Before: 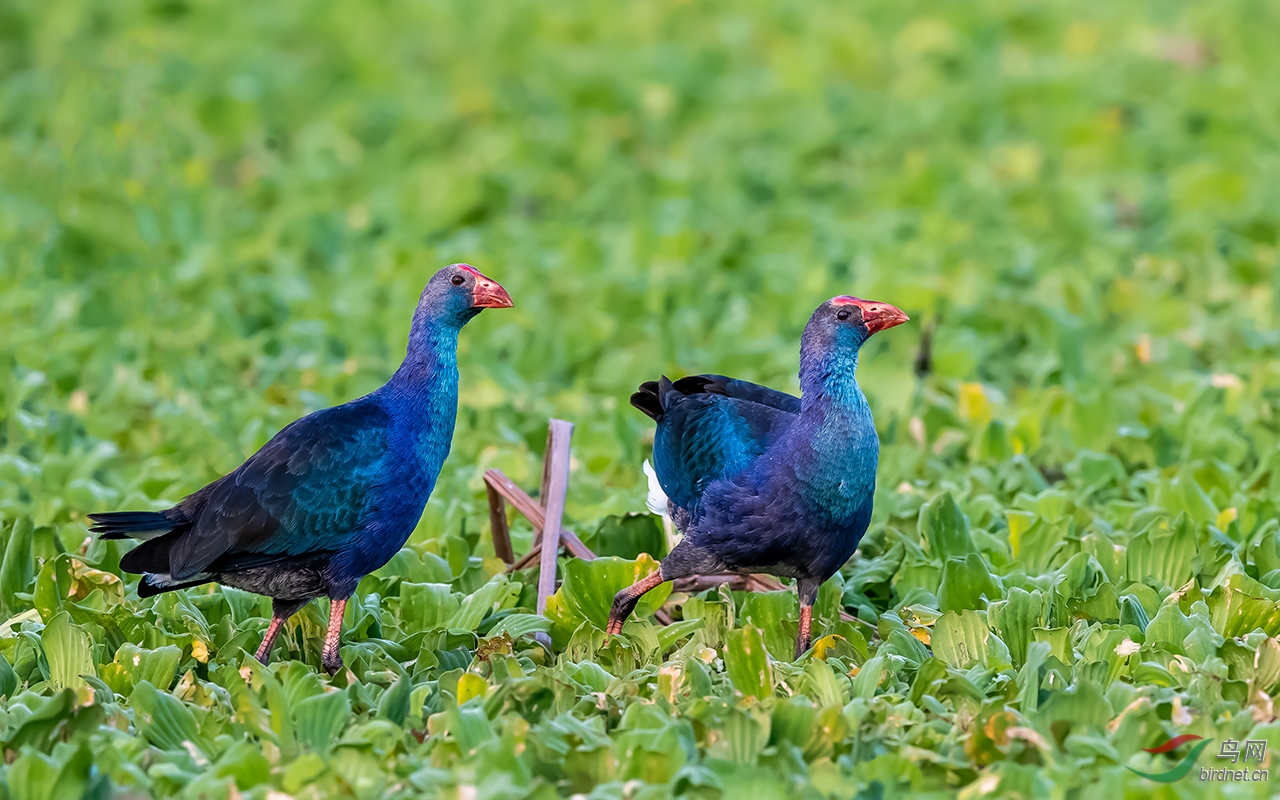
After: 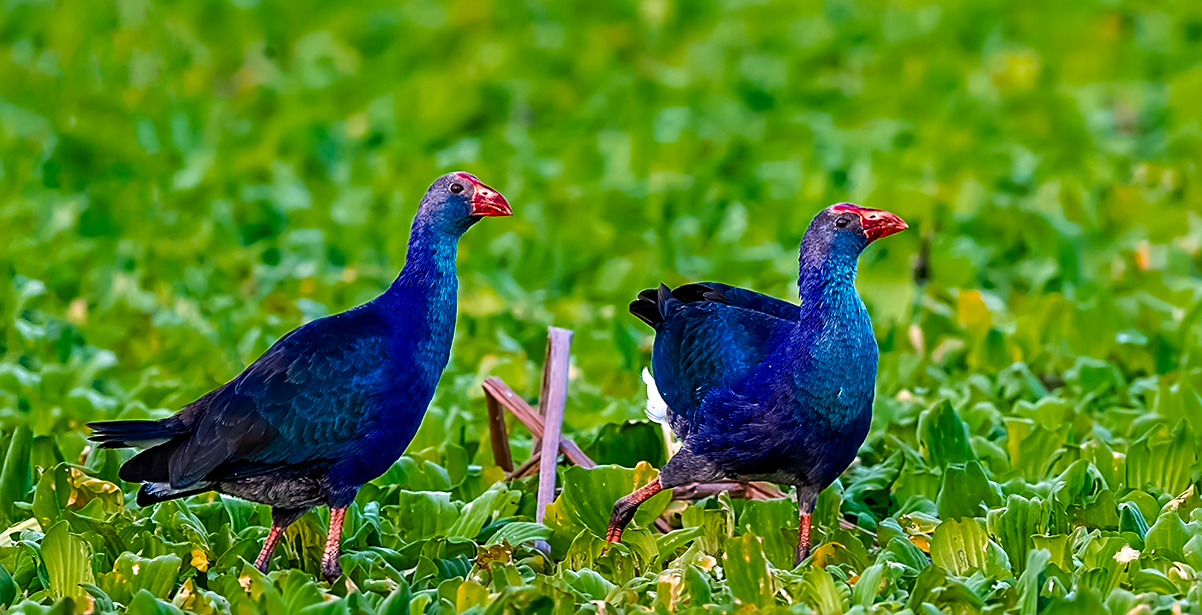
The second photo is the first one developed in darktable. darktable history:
contrast brightness saturation: brightness -0.094
sharpen: on, module defaults
exposure: compensate highlight preservation false
crop and rotate: angle 0.097°, top 11.495%, right 5.79%, bottom 11.325%
color balance rgb: perceptual saturation grading › global saturation 25.23%, perceptual brilliance grading › global brilliance 9.948%, perceptual brilliance grading › shadows 14.768%, global vibrance 16.754%, saturation formula JzAzBz (2021)
